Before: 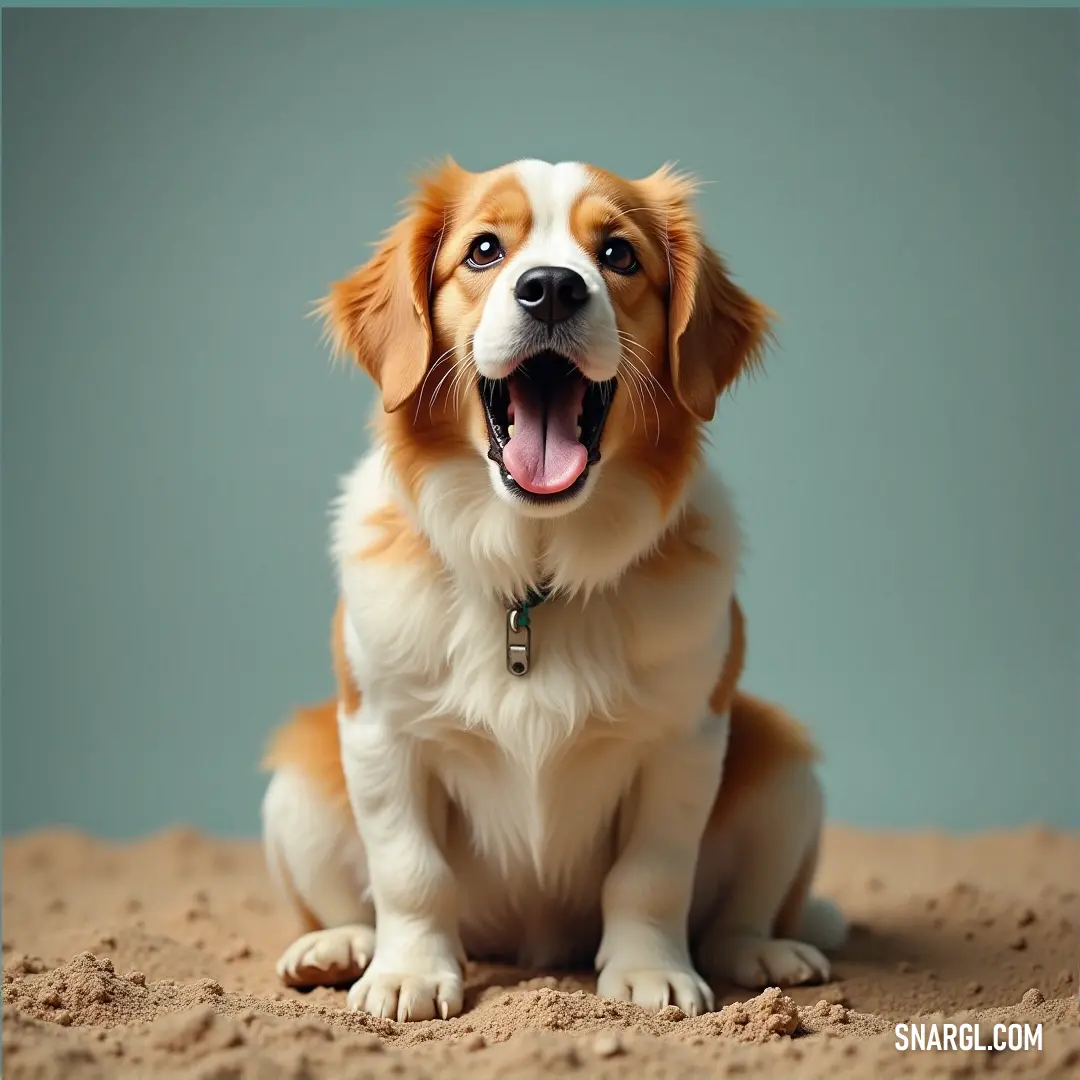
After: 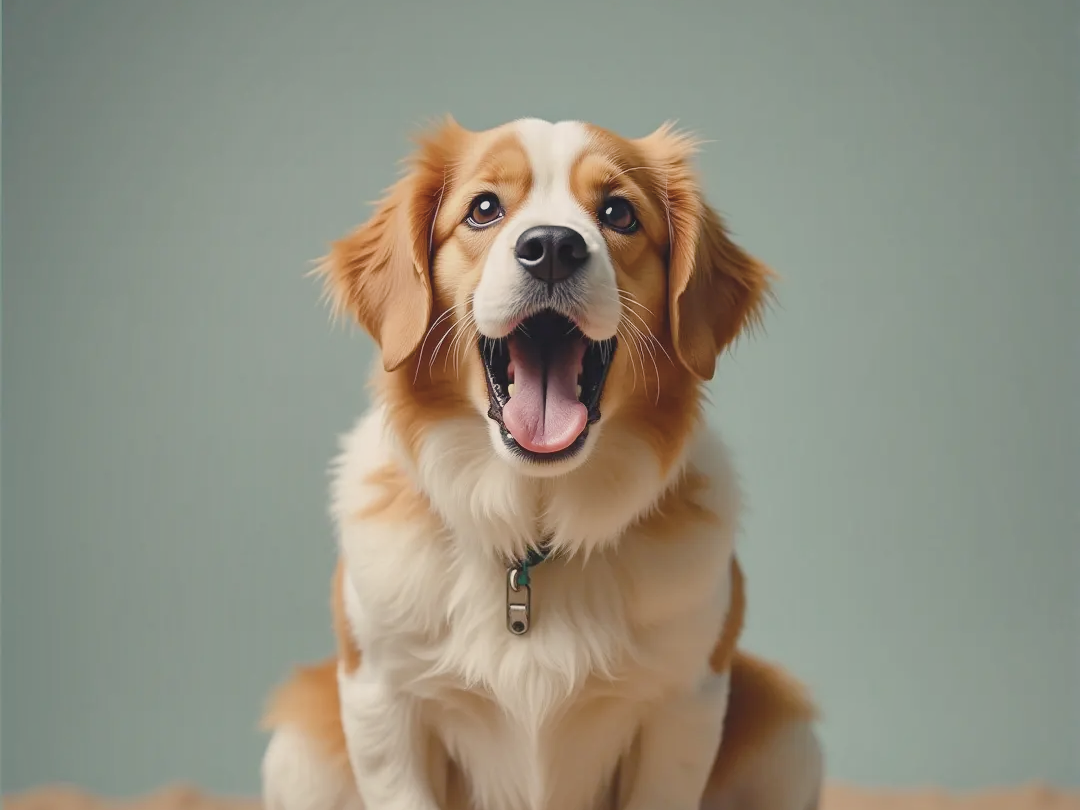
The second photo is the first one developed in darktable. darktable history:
filmic rgb: middle gray luminance 18.42%, black relative exposure -10.5 EV, white relative exposure 3.4 EV, threshold 6 EV, target black luminance 0%, hardness 6.03, latitude 99%, contrast 0.847, shadows ↔ highlights balance 0.505%, add noise in highlights 0, preserve chrominance max RGB, color science v3 (2019), use custom middle-gray values true, iterations of high-quality reconstruction 0, contrast in highlights soft, enable highlight reconstruction true
color balance rgb: shadows lift › chroma 2%, shadows lift › hue 247.2°, power › chroma 0.3%, power › hue 25.2°, highlights gain › chroma 3%, highlights gain › hue 60°, global offset › luminance 0.75%, perceptual saturation grading › global saturation 20%, perceptual saturation grading › highlights -20%, perceptual saturation grading › shadows 30%, global vibrance 20%
shadows and highlights: on, module defaults
exposure: black level correction 0, exposure 0.68 EV, compensate exposure bias true, compensate highlight preservation false
contrast brightness saturation: contrast -0.05, saturation -0.41
crop: top 3.857%, bottom 21.132%
local contrast: highlights 100%, shadows 100%, detail 120%, midtone range 0.2
